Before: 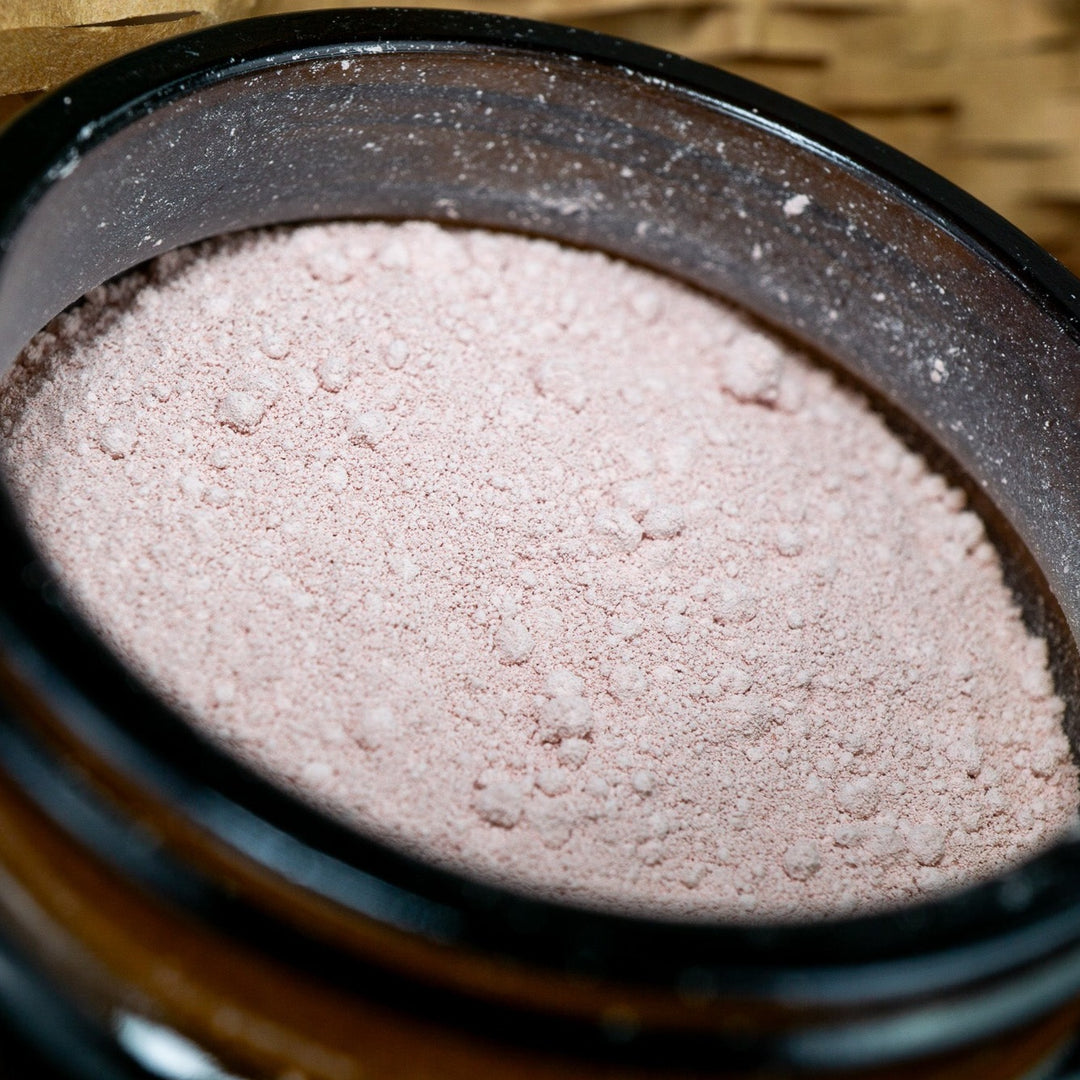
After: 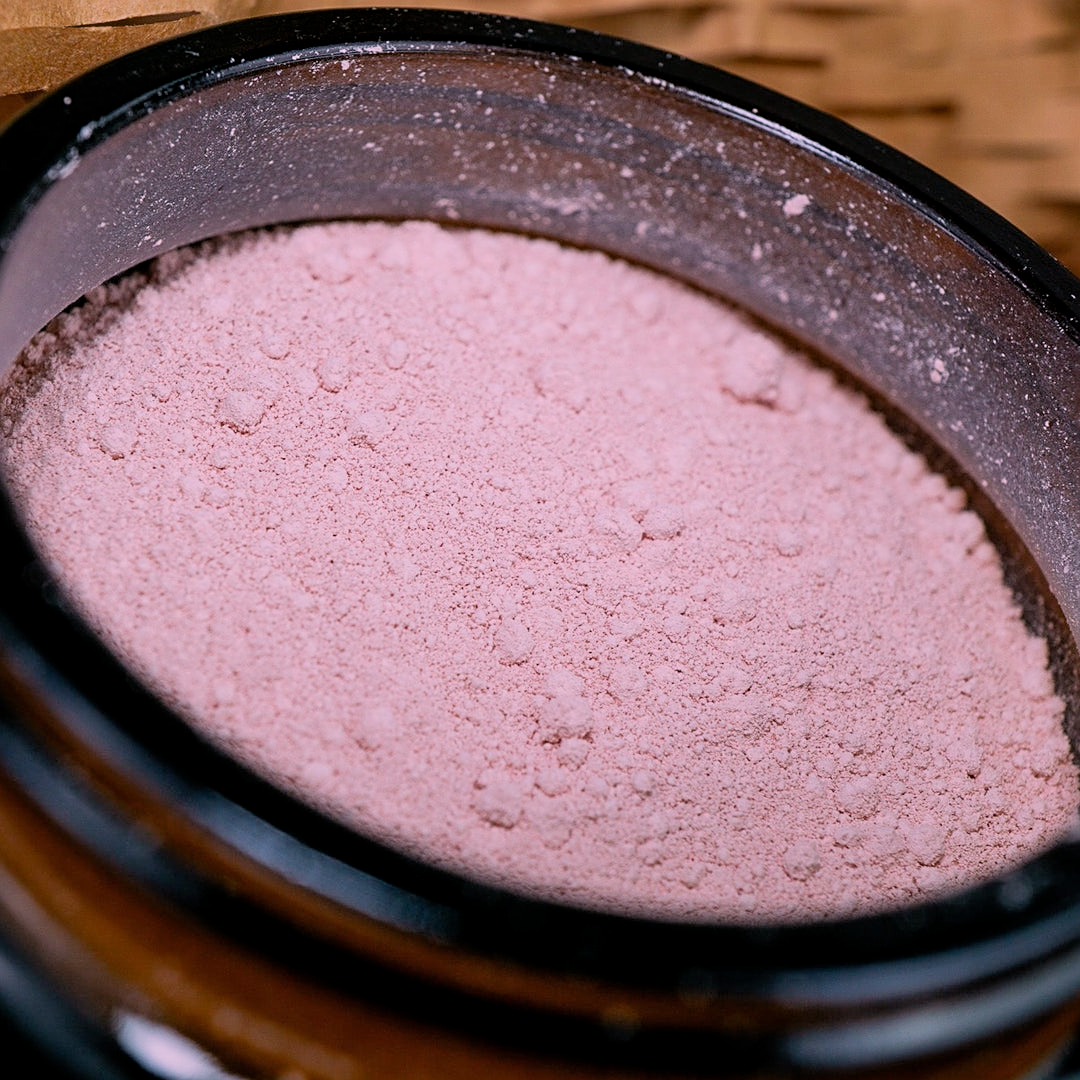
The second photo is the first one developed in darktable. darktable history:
sharpen: on, module defaults
filmic rgb: middle gray luminance 18.42%, black relative exposure -10.5 EV, white relative exposure 3.4 EV, threshold 6 EV, target black luminance 0%, hardness 6.03, latitude 99%, contrast 0.847, shadows ↔ highlights balance 0.505%, add noise in highlights 0, preserve chrominance max RGB, color science v3 (2019), use custom middle-gray values true, iterations of high-quality reconstruction 0, contrast in highlights soft, enable highlight reconstruction true
white balance: red 1.188, blue 1.11
